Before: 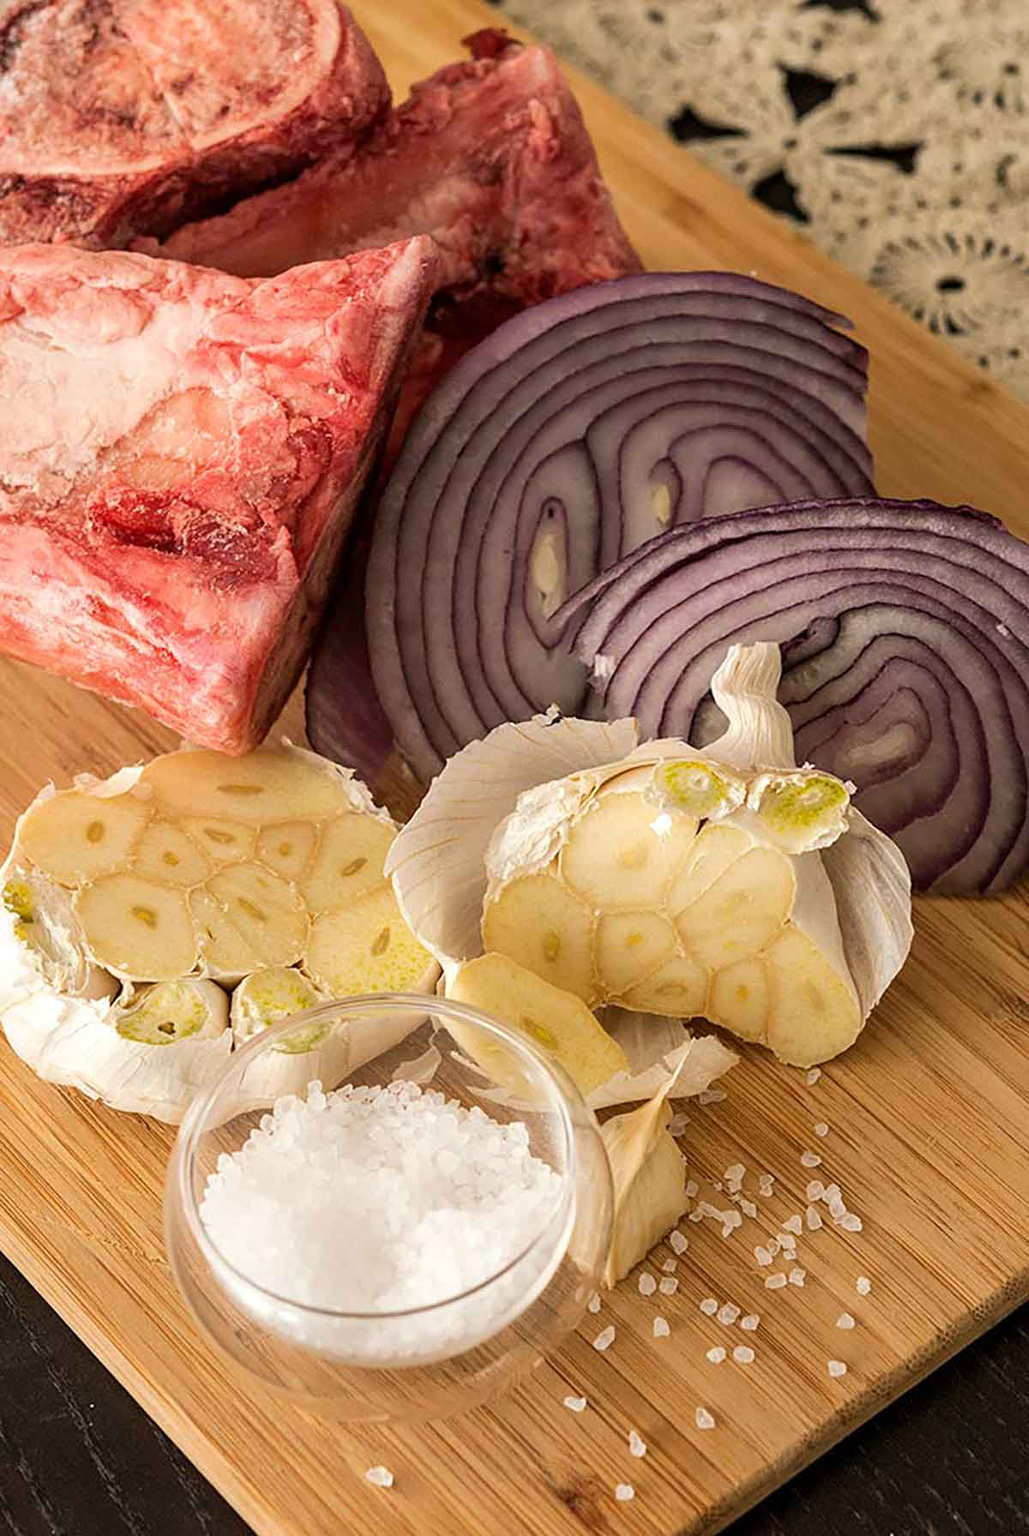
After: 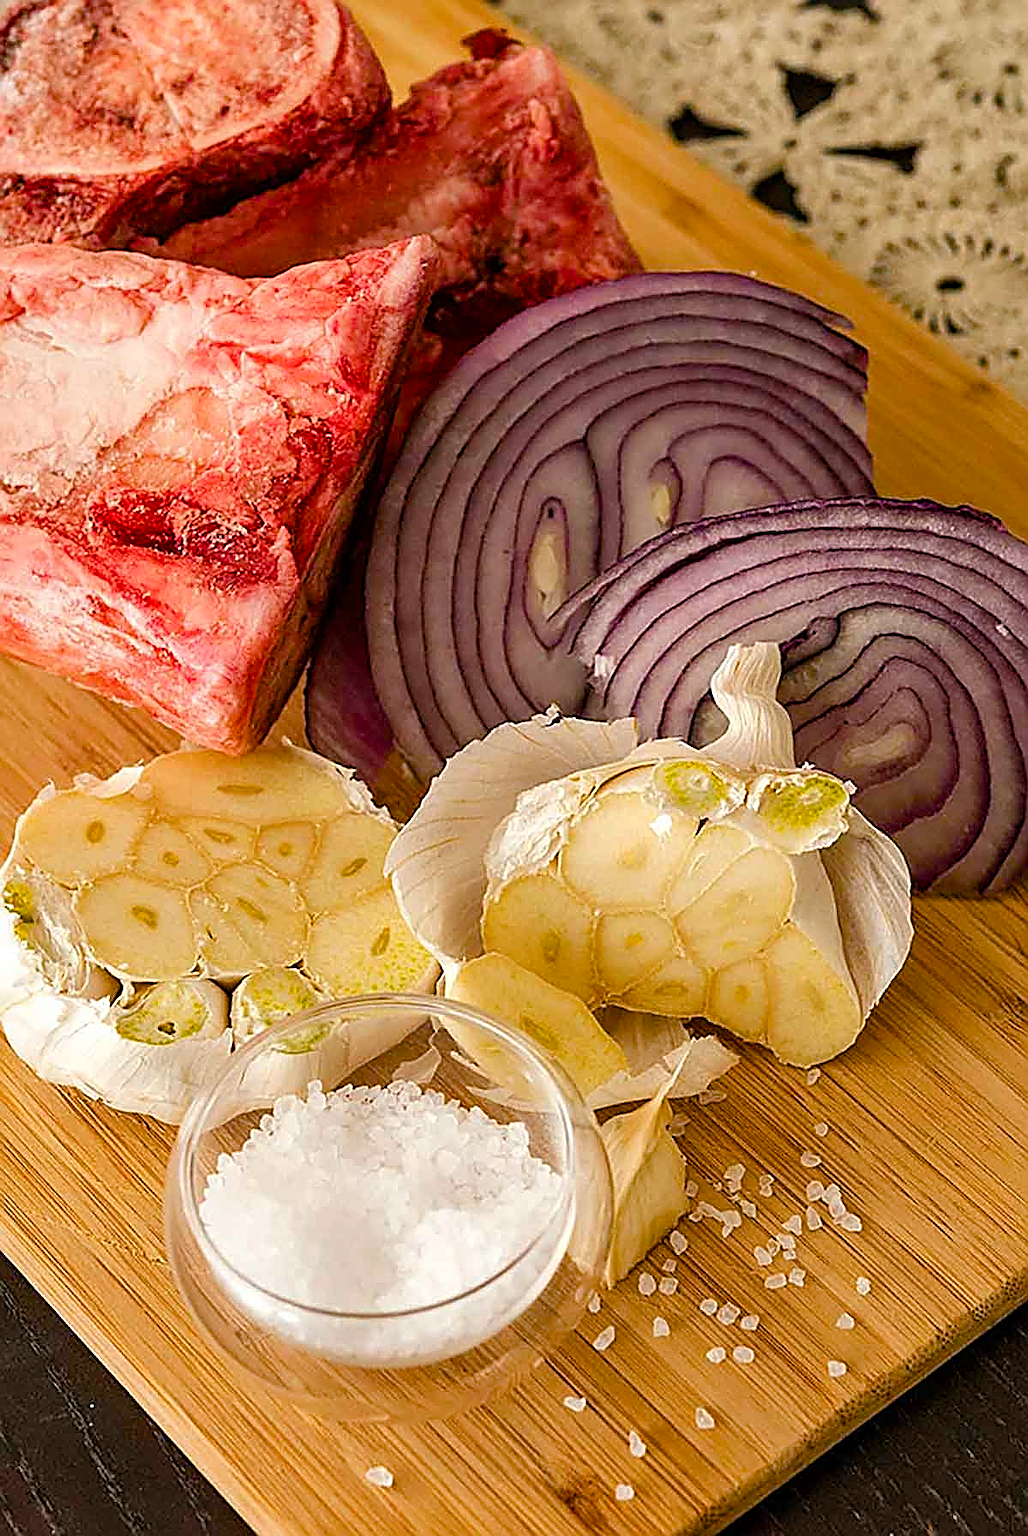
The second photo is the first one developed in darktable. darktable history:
color balance rgb: perceptual saturation grading › global saturation 35%, perceptual saturation grading › highlights -30%, perceptual saturation grading › shadows 35%, perceptual brilliance grading › global brilliance 3%, perceptual brilliance grading › highlights -3%, perceptual brilliance grading › shadows 3%
sharpen: amount 1
shadows and highlights: shadows 37.27, highlights -28.18, soften with gaussian
